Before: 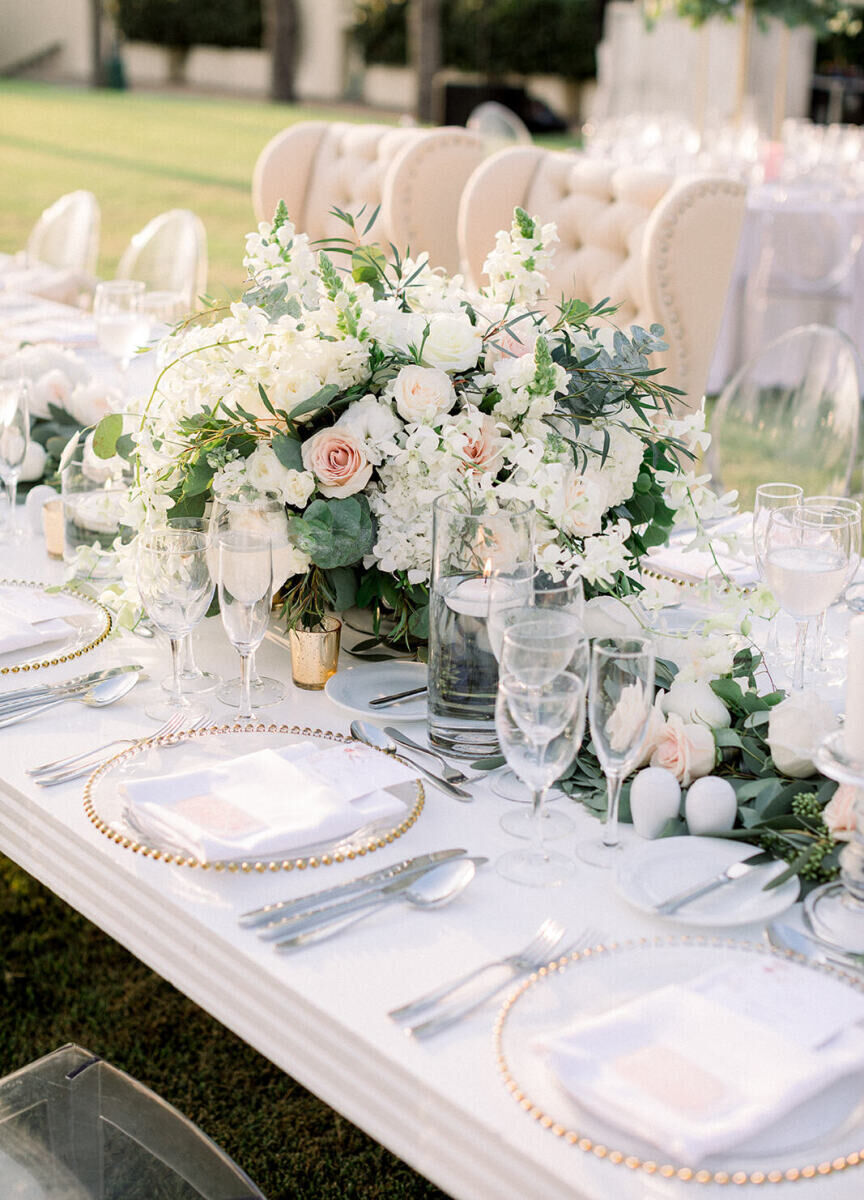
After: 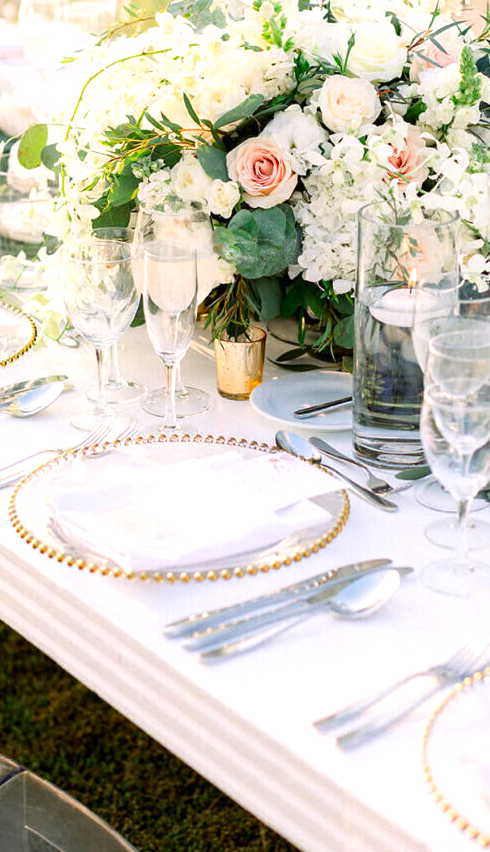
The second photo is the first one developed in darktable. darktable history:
crop: left 8.788%, top 24.17%, right 34.416%, bottom 4.807%
exposure: exposure 0.35 EV, compensate exposure bias true, compensate highlight preservation false
contrast brightness saturation: brightness -0.028, saturation 0.369
